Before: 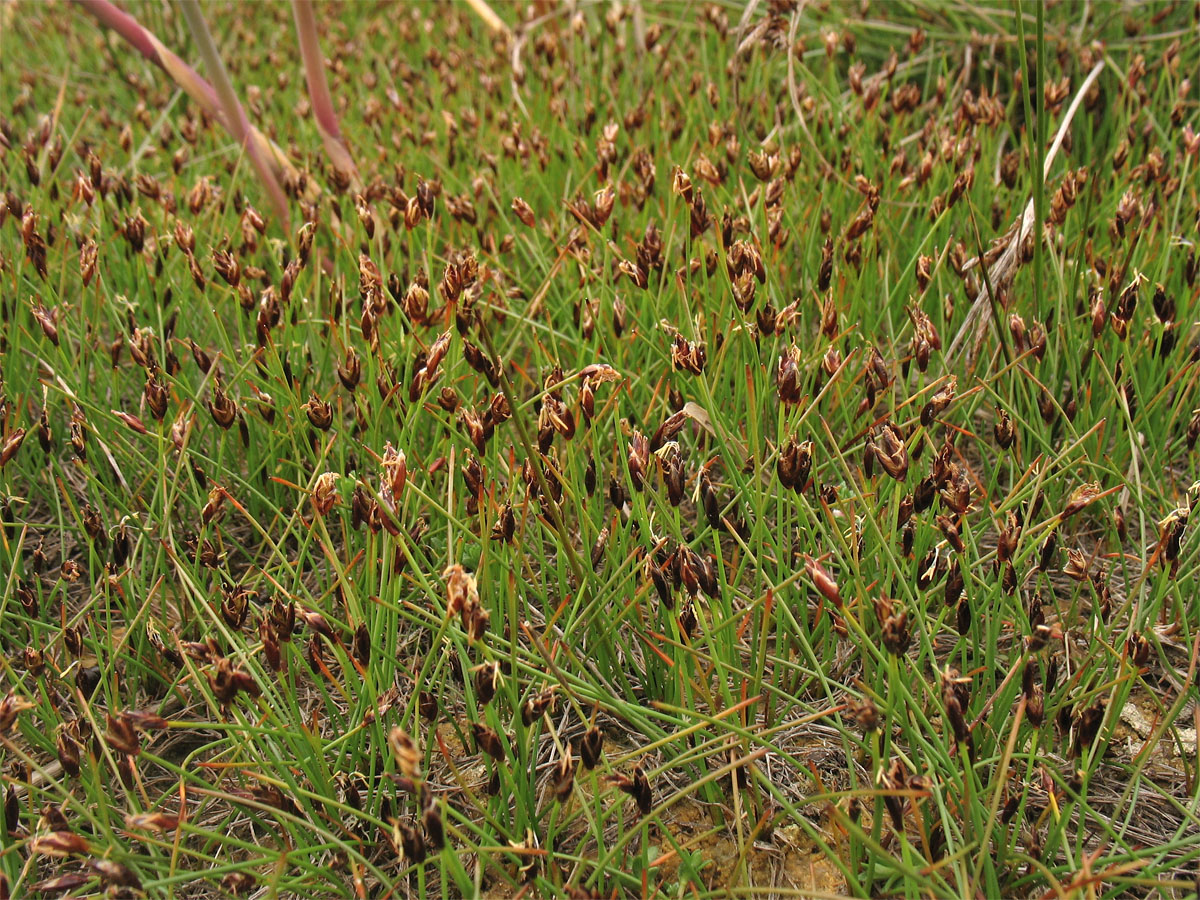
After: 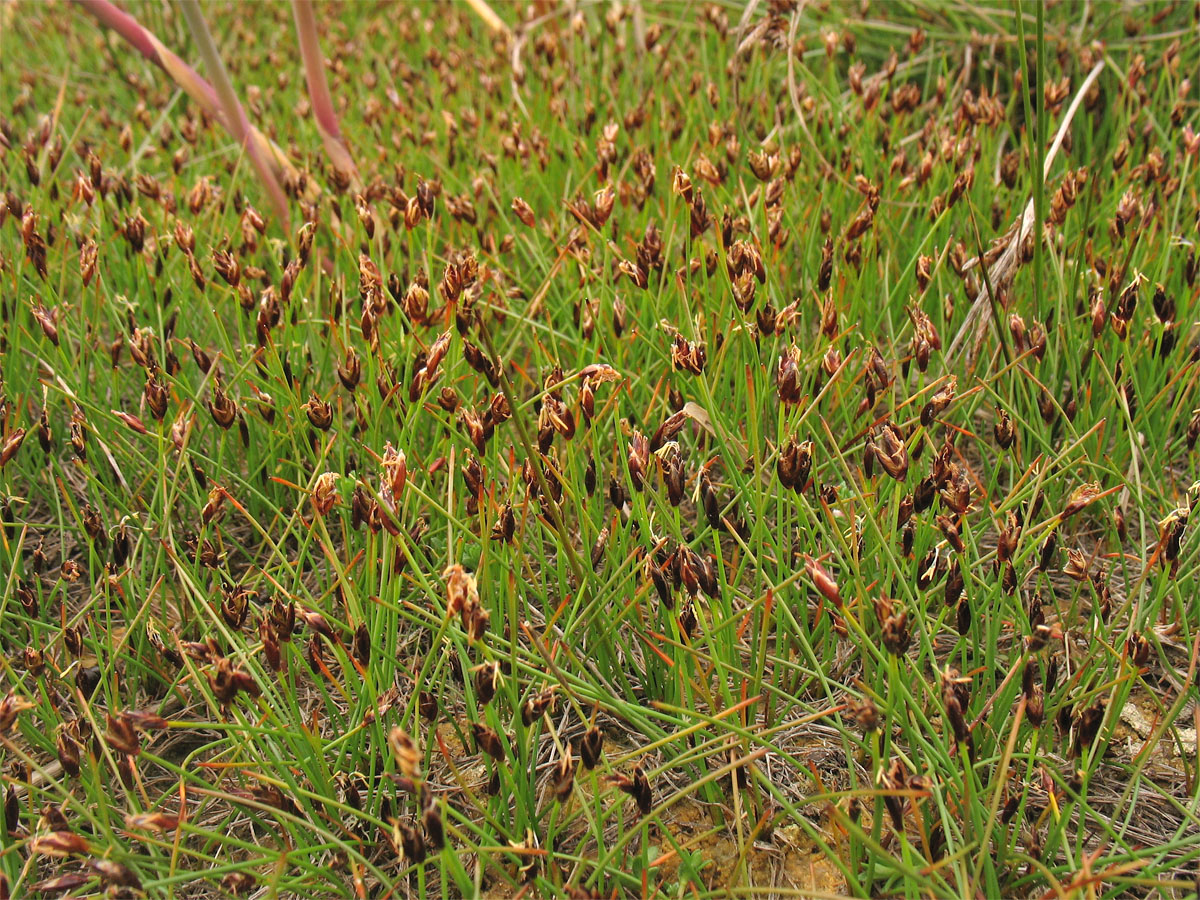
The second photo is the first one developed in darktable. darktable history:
contrast brightness saturation: contrast 0.029, brightness 0.059, saturation 0.127
